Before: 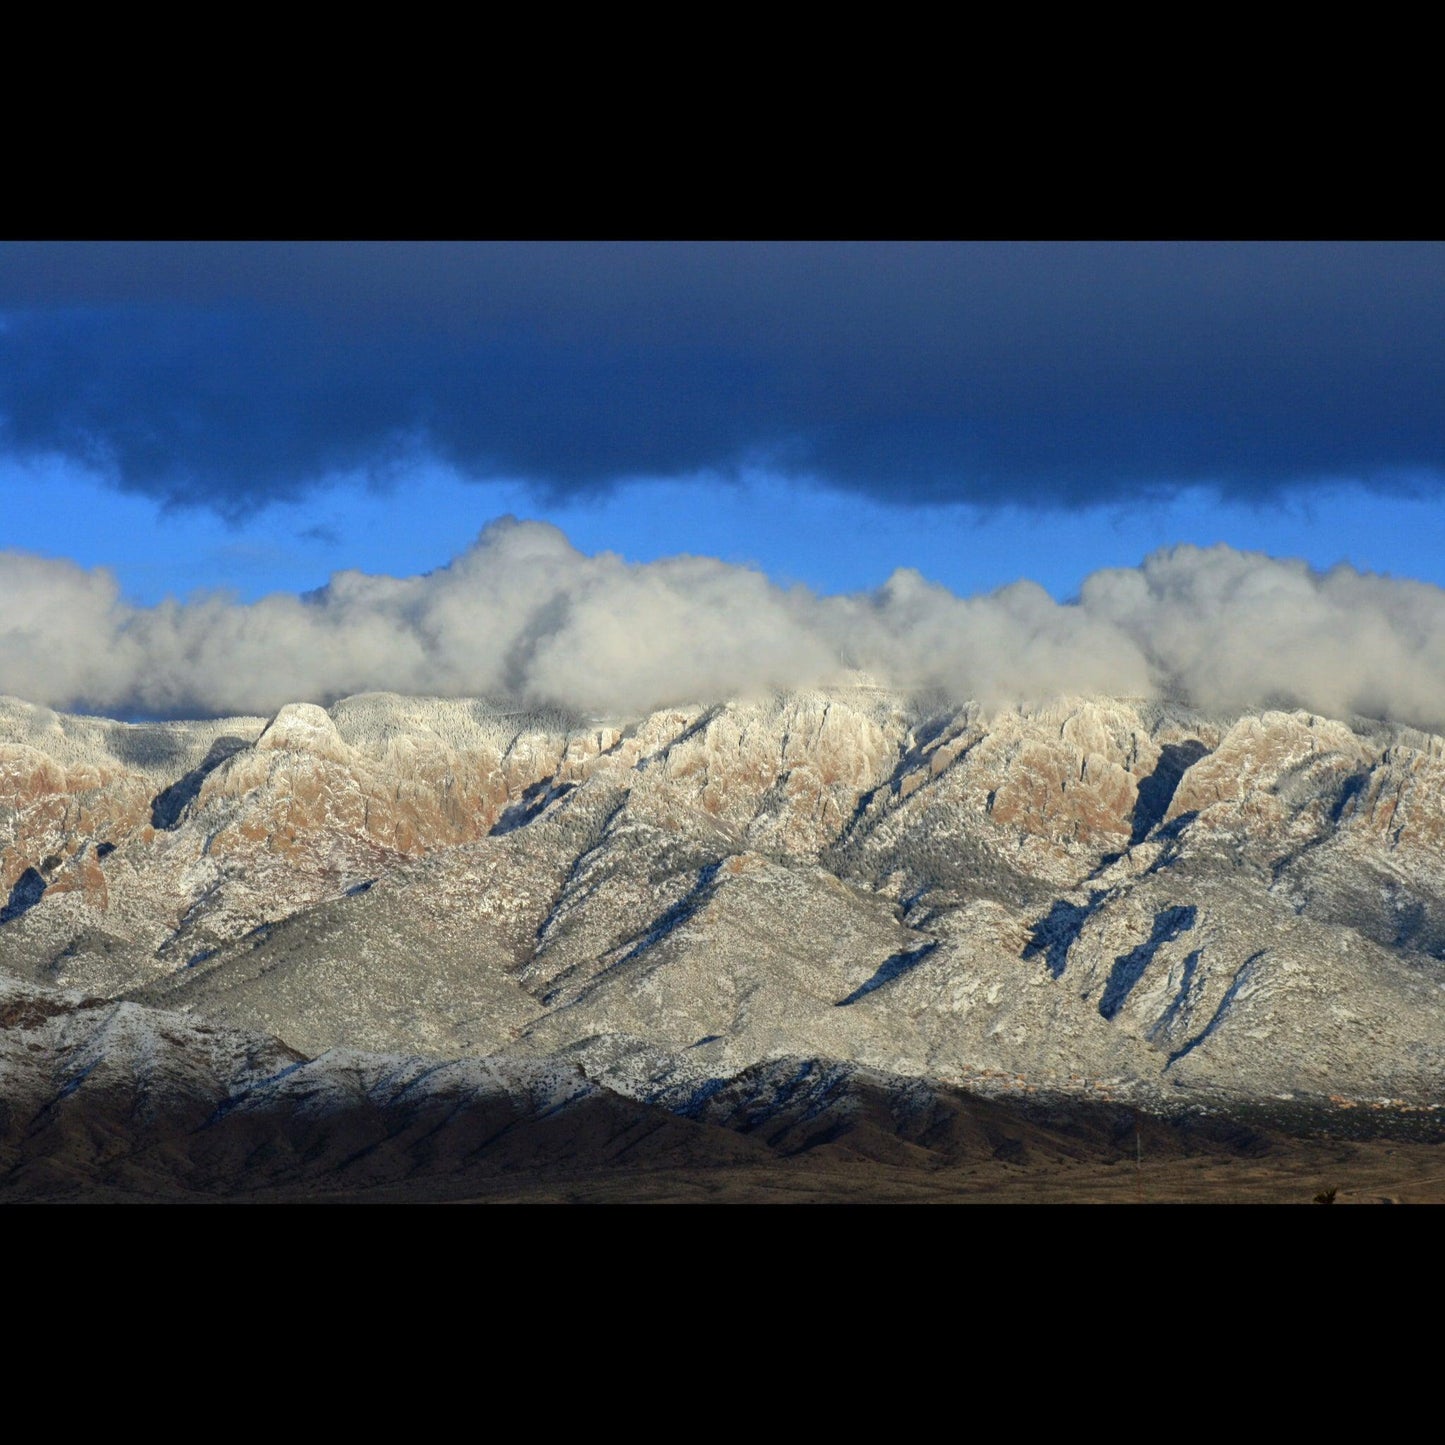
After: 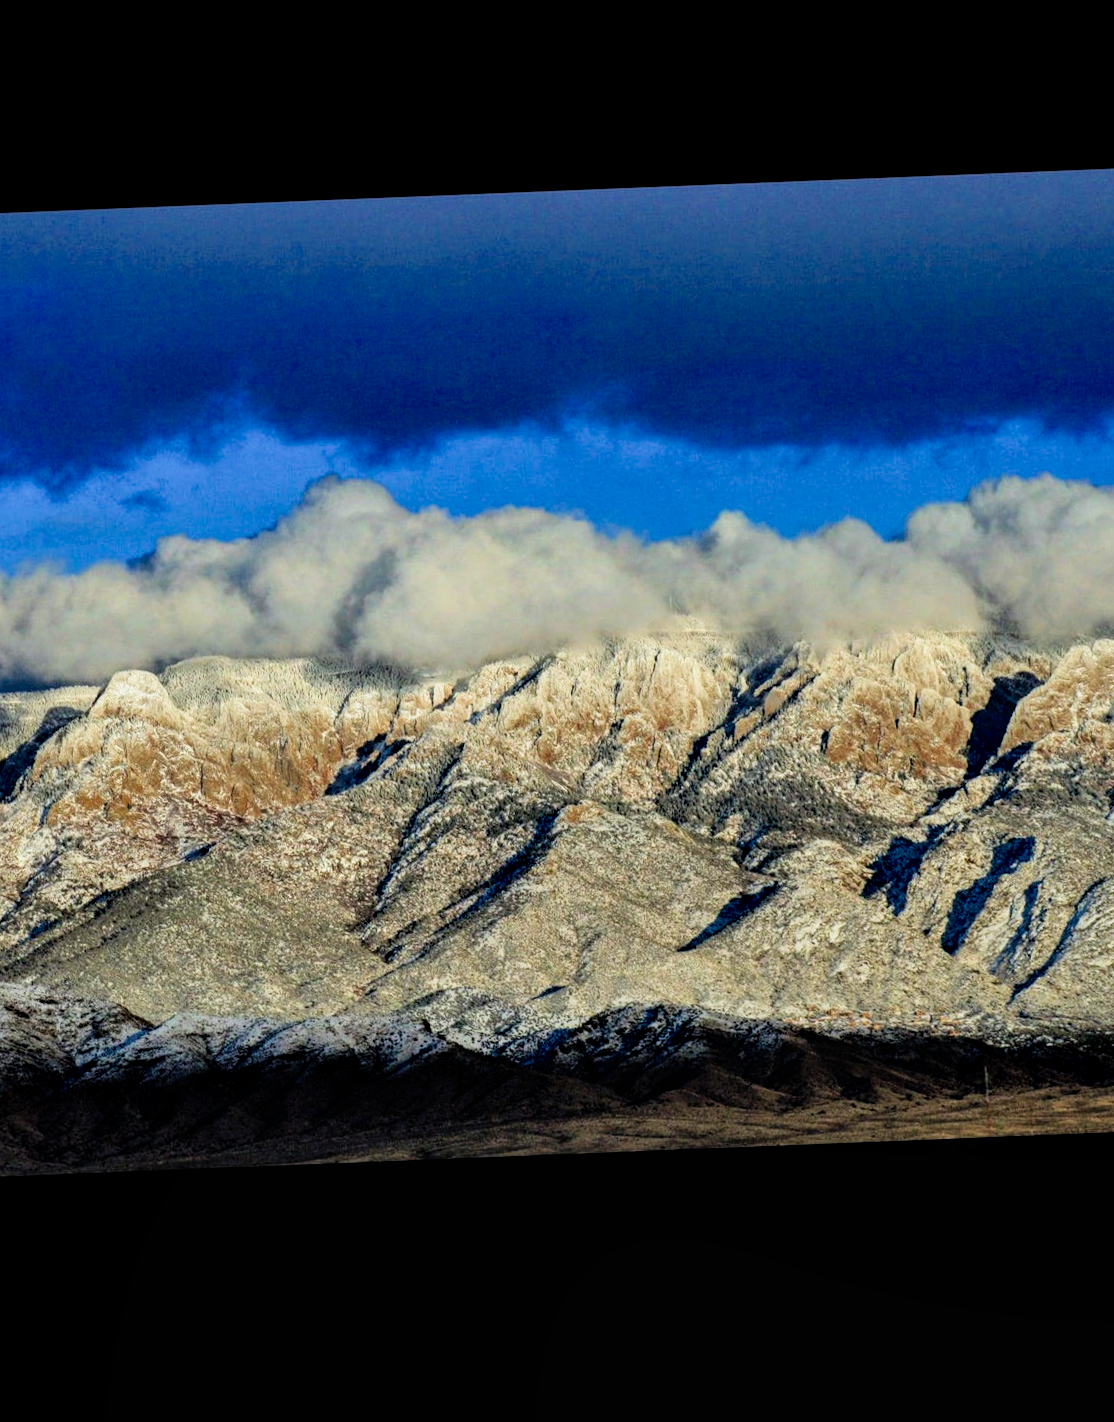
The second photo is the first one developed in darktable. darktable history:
contrast equalizer: octaves 7, y [[0.6 ×6], [0.55 ×6], [0 ×6], [0 ×6], [0 ×6]]
rgb levels: preserve colors max RGB
filmic rgb: black relative exposure -7.75 EV, white relative exposure 4.4 EV, threshold 3 EV, hardness 3.76, latitude 38.11%, contrast 0.966, highlights saturation mix 10%, shadows ↔ highlights balance 4.59%, color science v4 (2020), enable highlight reconstruction true
velvia: on, module defaults
rotate and perspective: rotation -2.29°, automatic cropping off
crop and rotate: left 13.15%, top 5.251%, right 12.609%
local contrast: detail 130%
